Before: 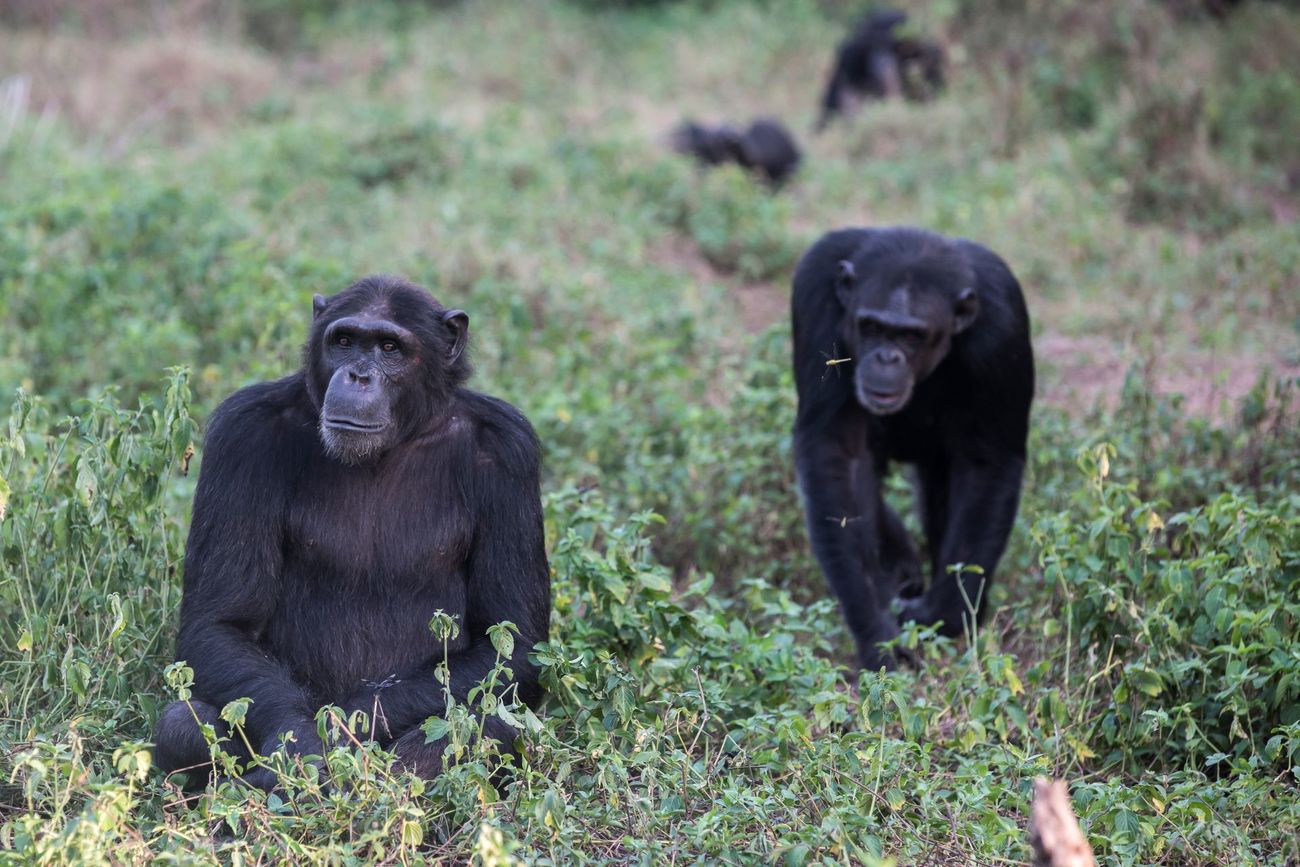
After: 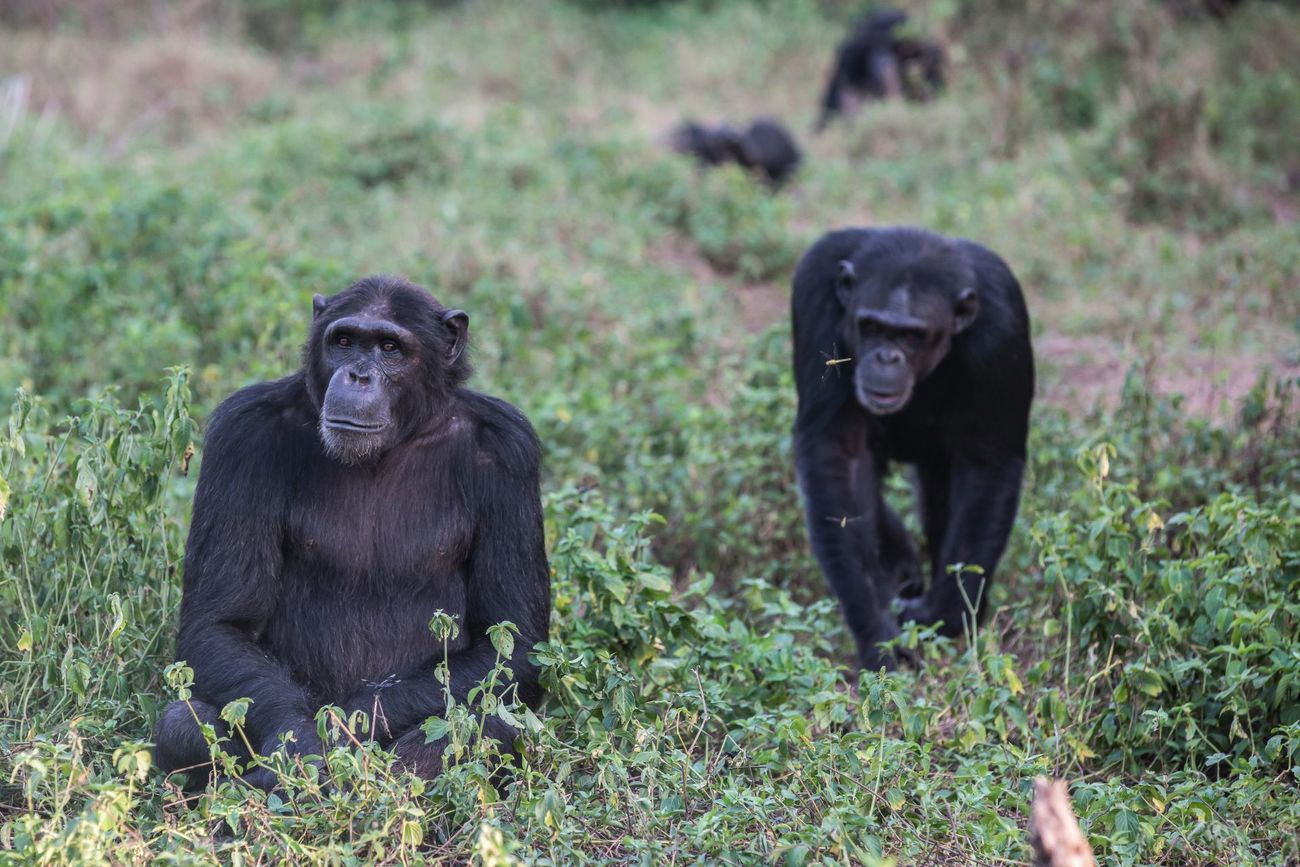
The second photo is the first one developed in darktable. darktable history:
local contrast: on, module defaults
tone equalizer: edges refinement/feathering 500, mask exposure compensation -1.57 EV, preserve details no
contrast brightness saturation: contrast -0.109
